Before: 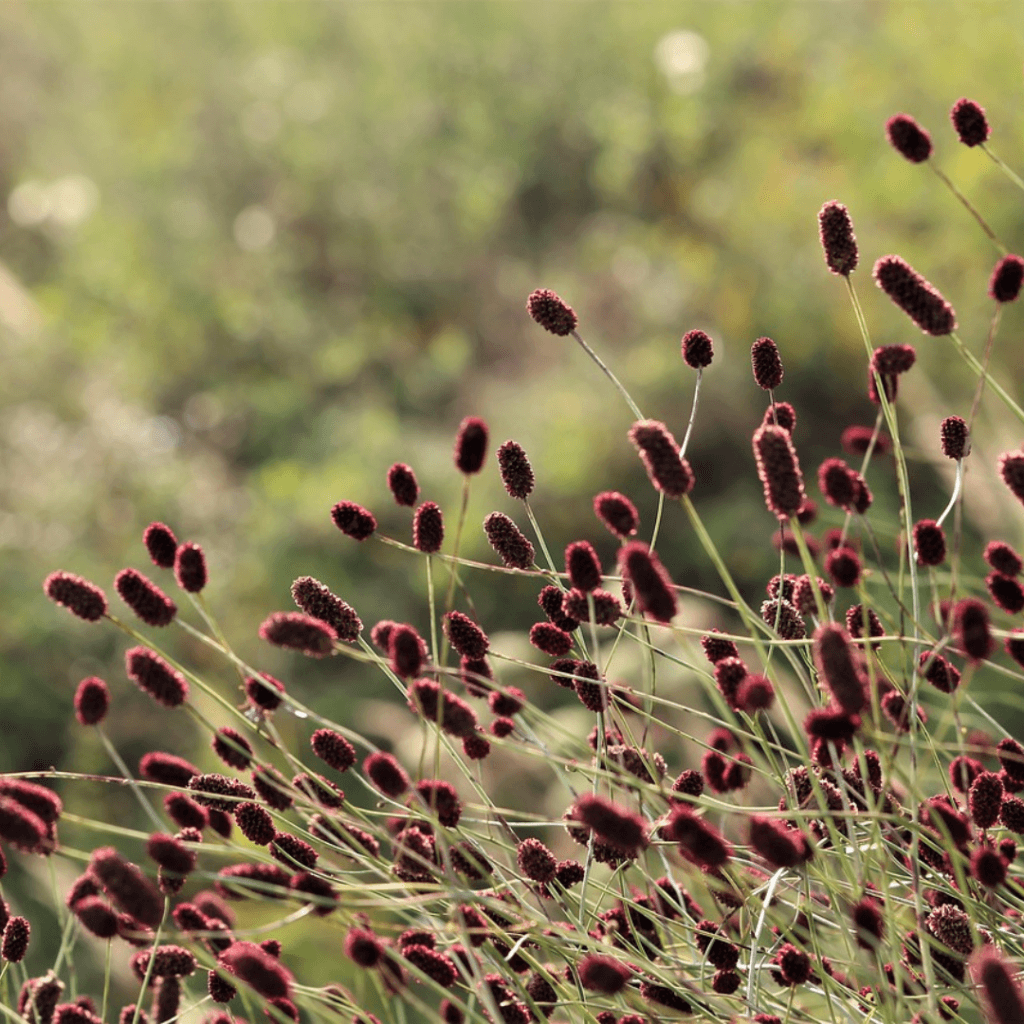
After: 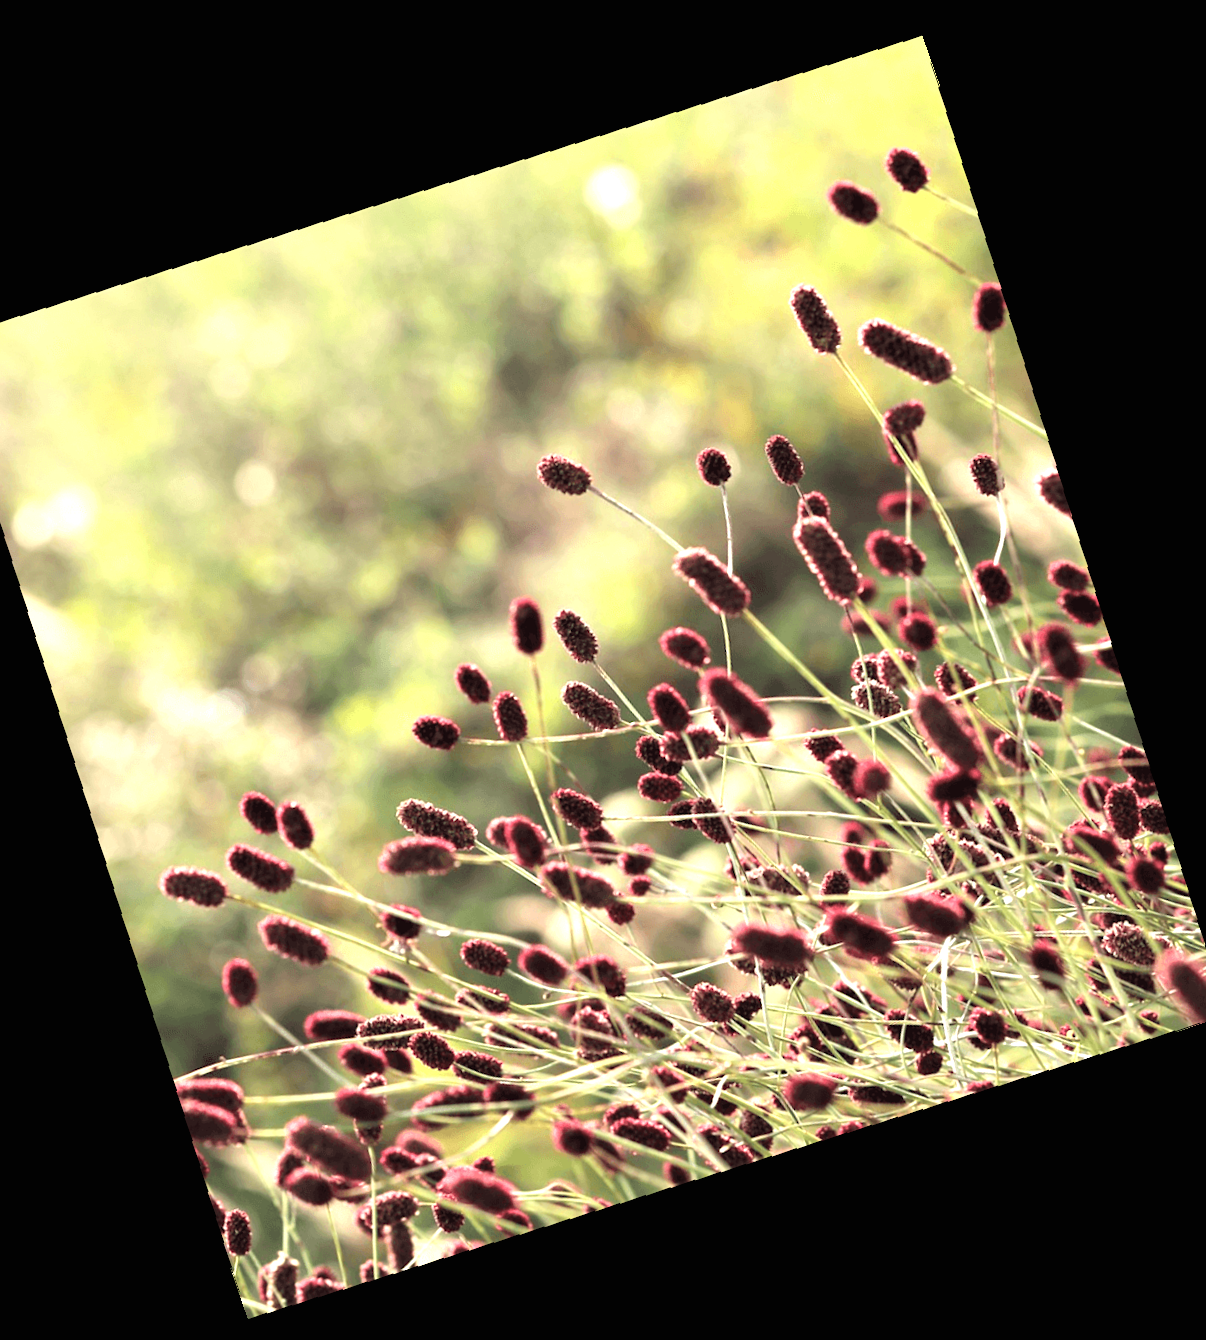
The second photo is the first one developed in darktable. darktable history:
exposure: black level correction 0, exposure 1.2 EV, compensate exposure bias true, compensate highlight preservation false
rotate and perspective: rotation 2.17°, automatic cropping off
crop and rotate: angle 19.43°, left 6.812%, right 4.125%, bottom 1.087%
